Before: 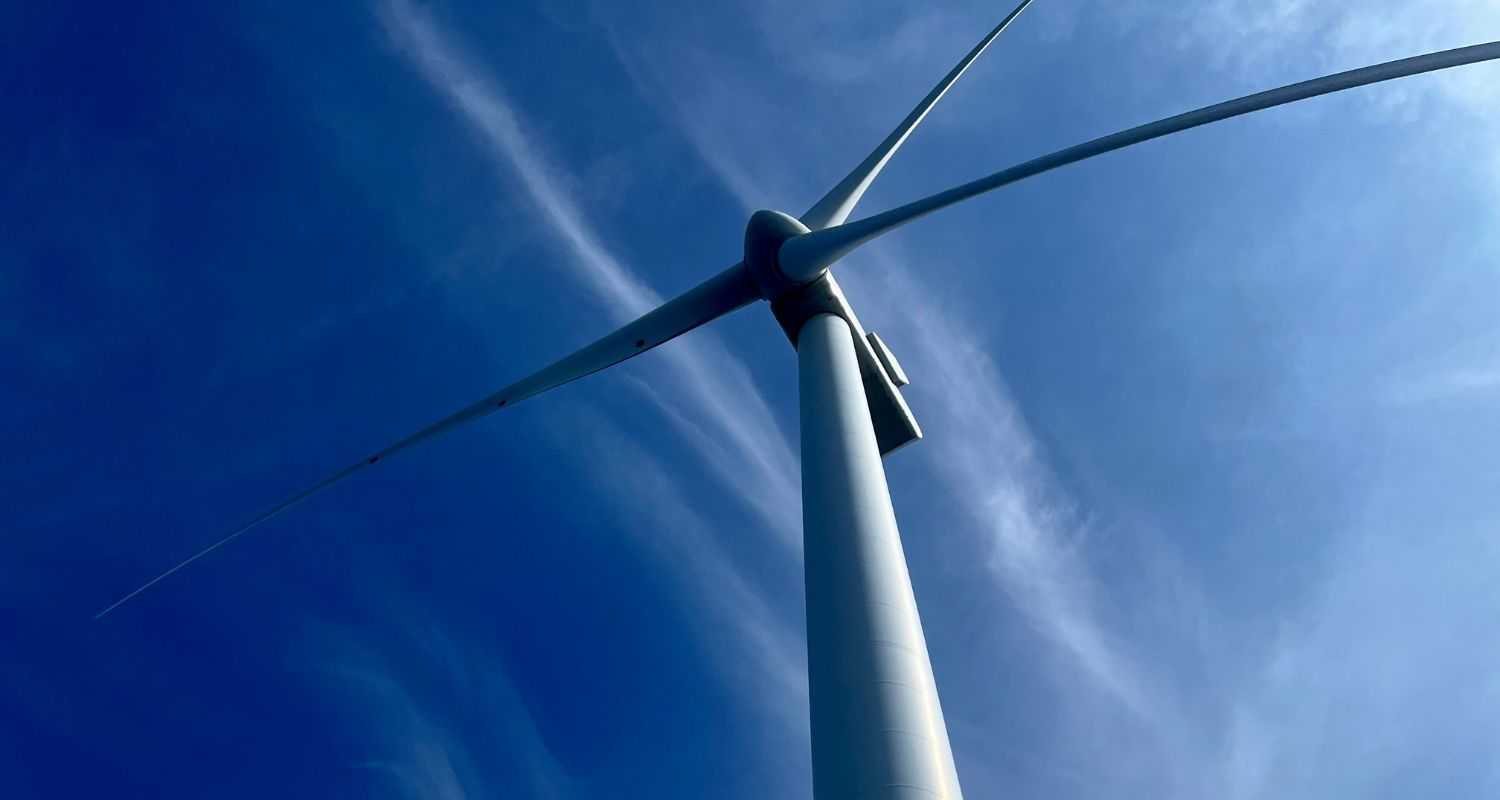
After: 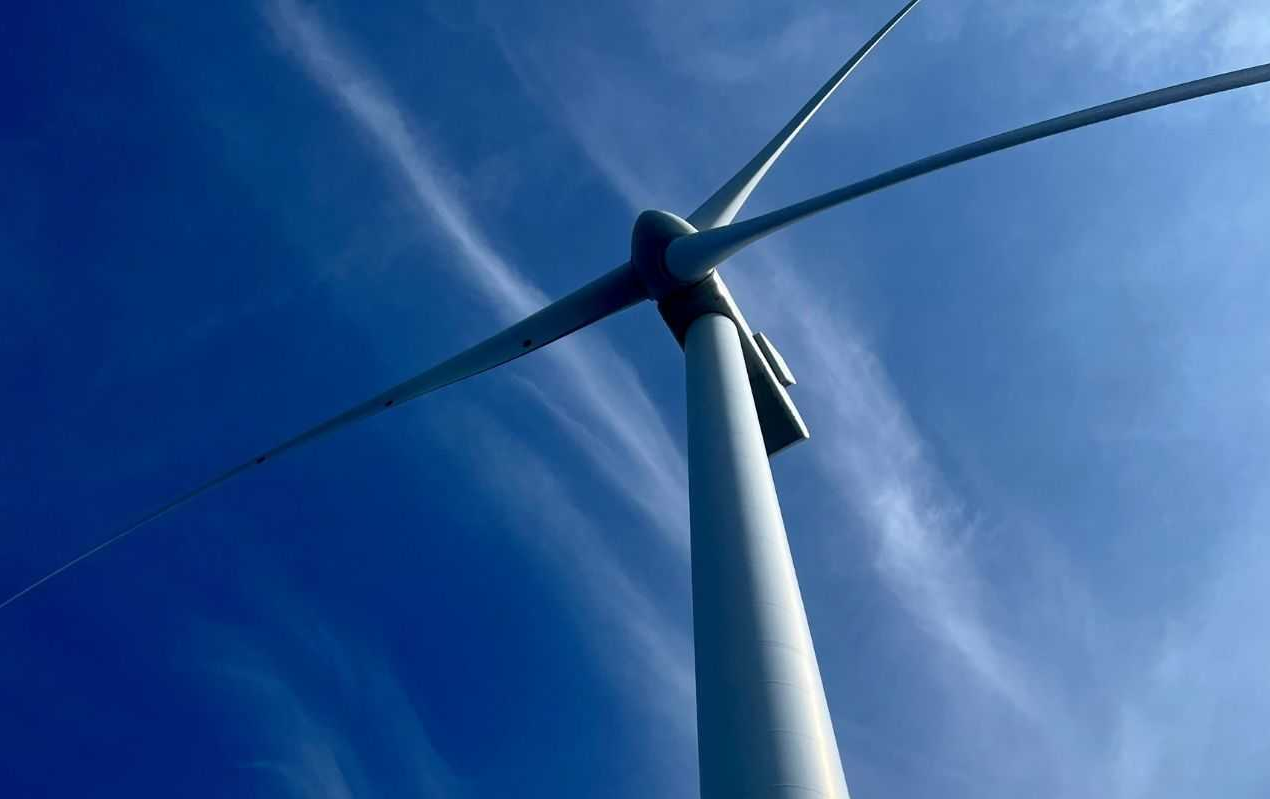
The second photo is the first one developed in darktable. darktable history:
crop: left 7.541%, right 7.788%
